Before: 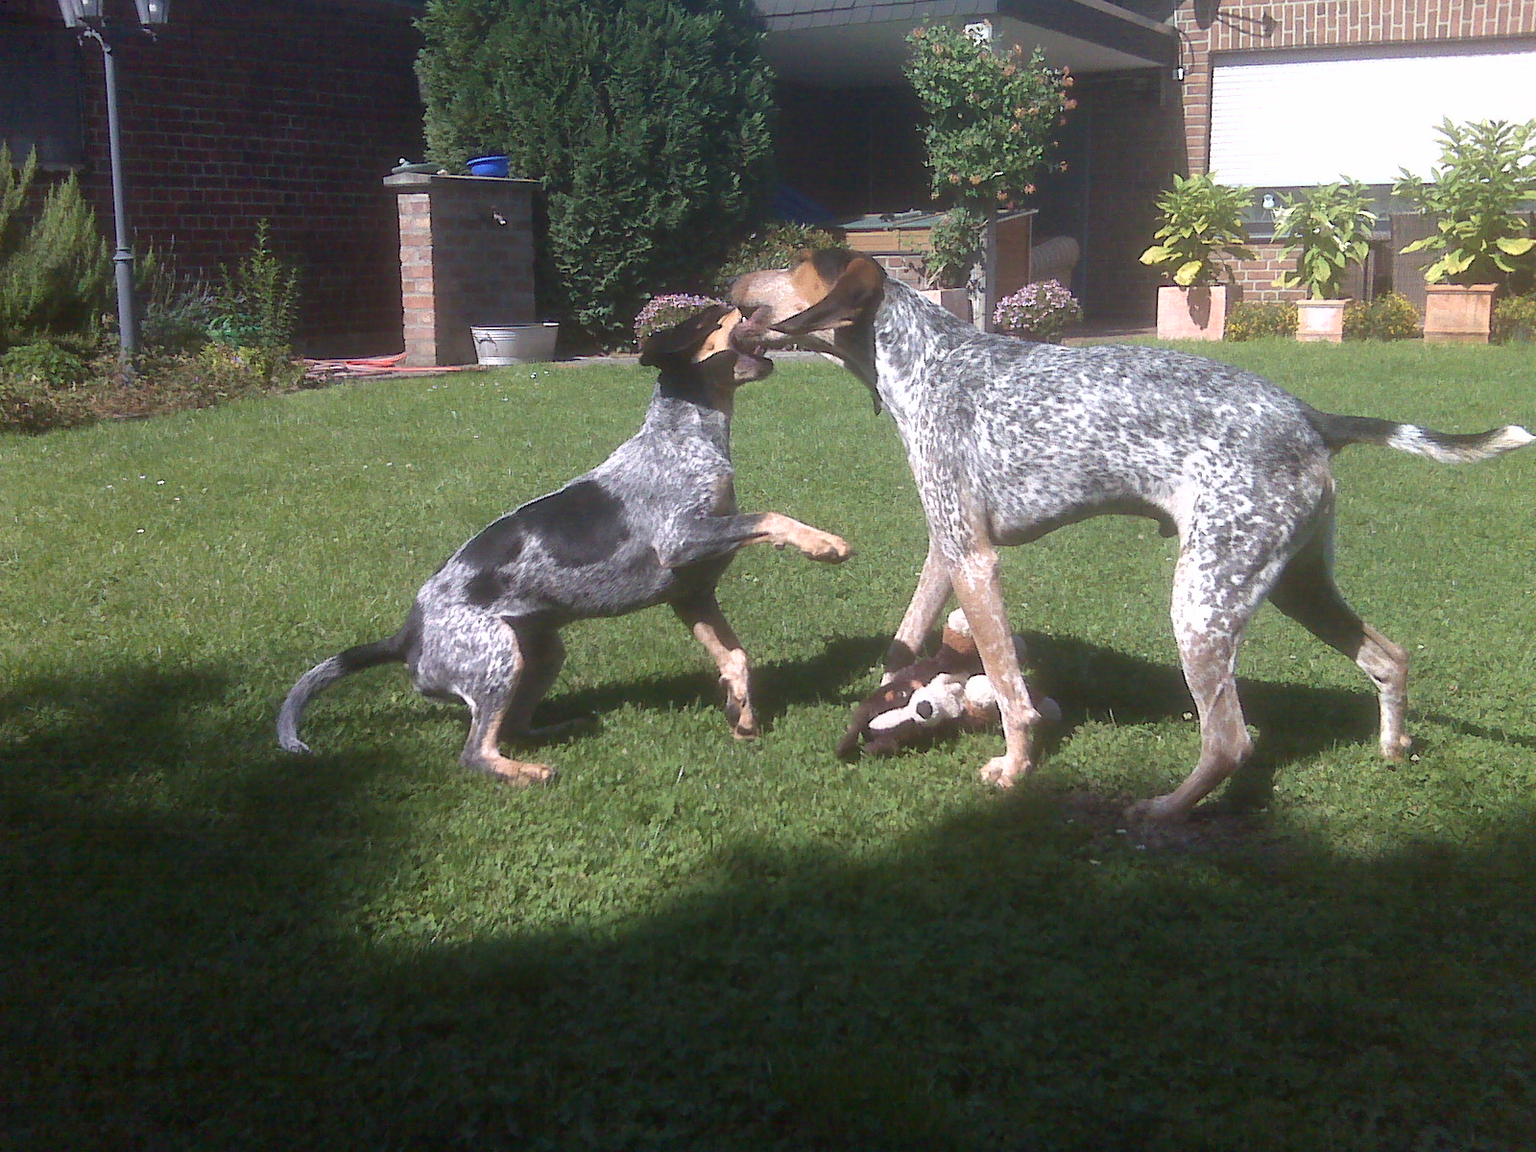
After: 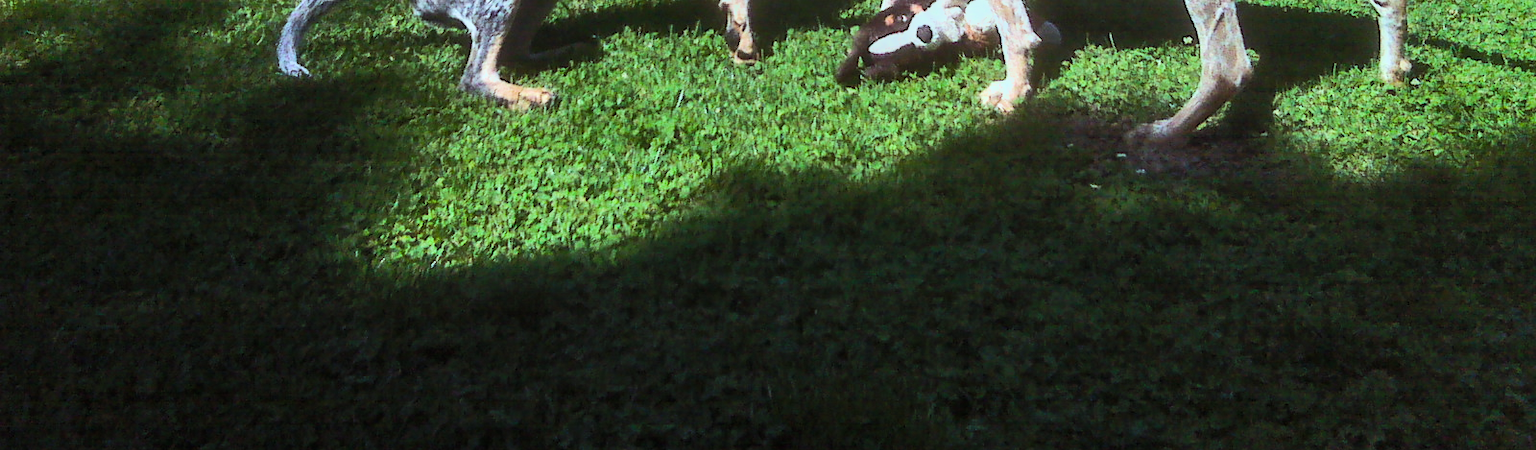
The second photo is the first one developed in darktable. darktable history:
shadows and highlights: low approximation 0.01, soften with gaussian
filmic rgb: black relative exposure -7.65 EV, white relative exposure 4.56 EV, hardness 3.61
crop and rotate: top 58.671%, bottom 2.168%
local contrast: on, module defaults
exposure: black level correction 0, exposure 0.699 EV, compensate exposure bias true, compensate highlight preservation false
color balance rgb: shadows lift › chroma 1.017%, shadows lift › hue 29.05°, highlights gain › luminance 15.385%, highlights gain › chroma 3.958%, highlights gain › hue 208.75°, global offset › luminance 0.486%, linear chroma grading › global chroma 14.563%, perceptual saturation grading › global saturation 29.767%, perceptual brilliance grading › highlights 1.943%, perceptual brilliance grading › mid-tones -50.178%, perceptual brilliance grading › shadows -50.313%
contrast brightness saturation: brightness 0.09, saturation 0.193
